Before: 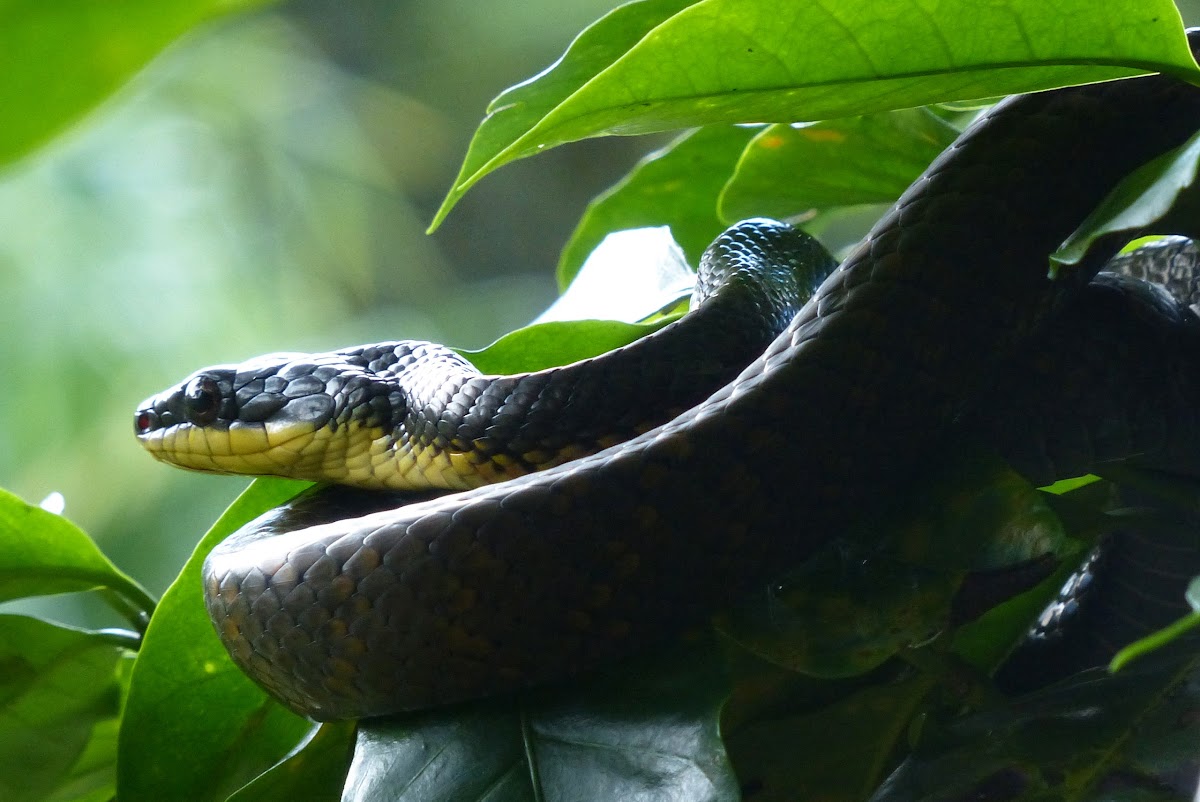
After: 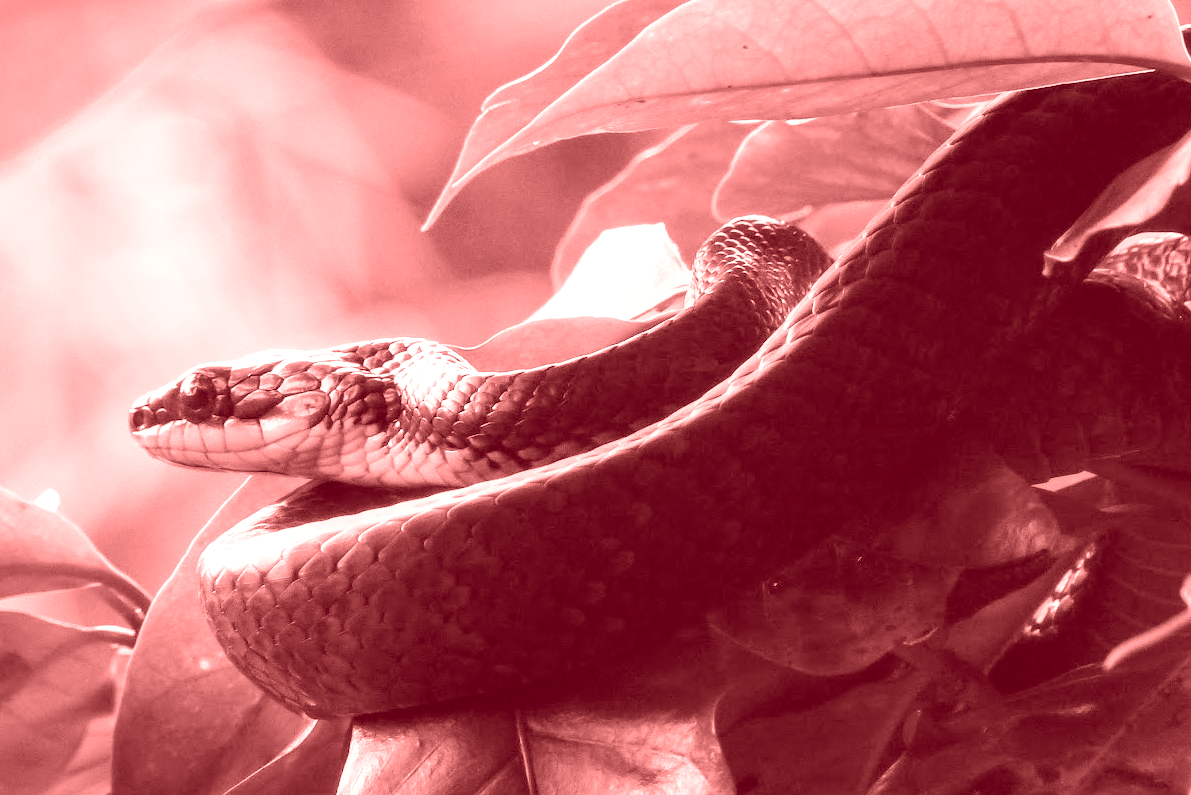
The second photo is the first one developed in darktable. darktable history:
colorize: saturation 60%, source mix 100%
crop: left 0.434%, top 0.485%, right 0.244%, bottom 0.386%
tone curve: curves: ch0 [(0, 0) (0.003, 0.004) (0.011, 0.014) (0.025, 0.032) (0.044, 0.057) (0.069, 0.089) (0.1, 0.128) (0.136, 0.174) (0.177, 0.227) (0.224, 0.287) (0.277, 0.354) (0.335, 0.427) (0.399, 0.507) (0.468, 0.582) (0.543, 0.653) (0.623, 0.726) (0.709, 0.799) (0.801, 0.876) (0.898, 0.937) (1, 1)], preserve colors none
local contrast: on, module defaults
